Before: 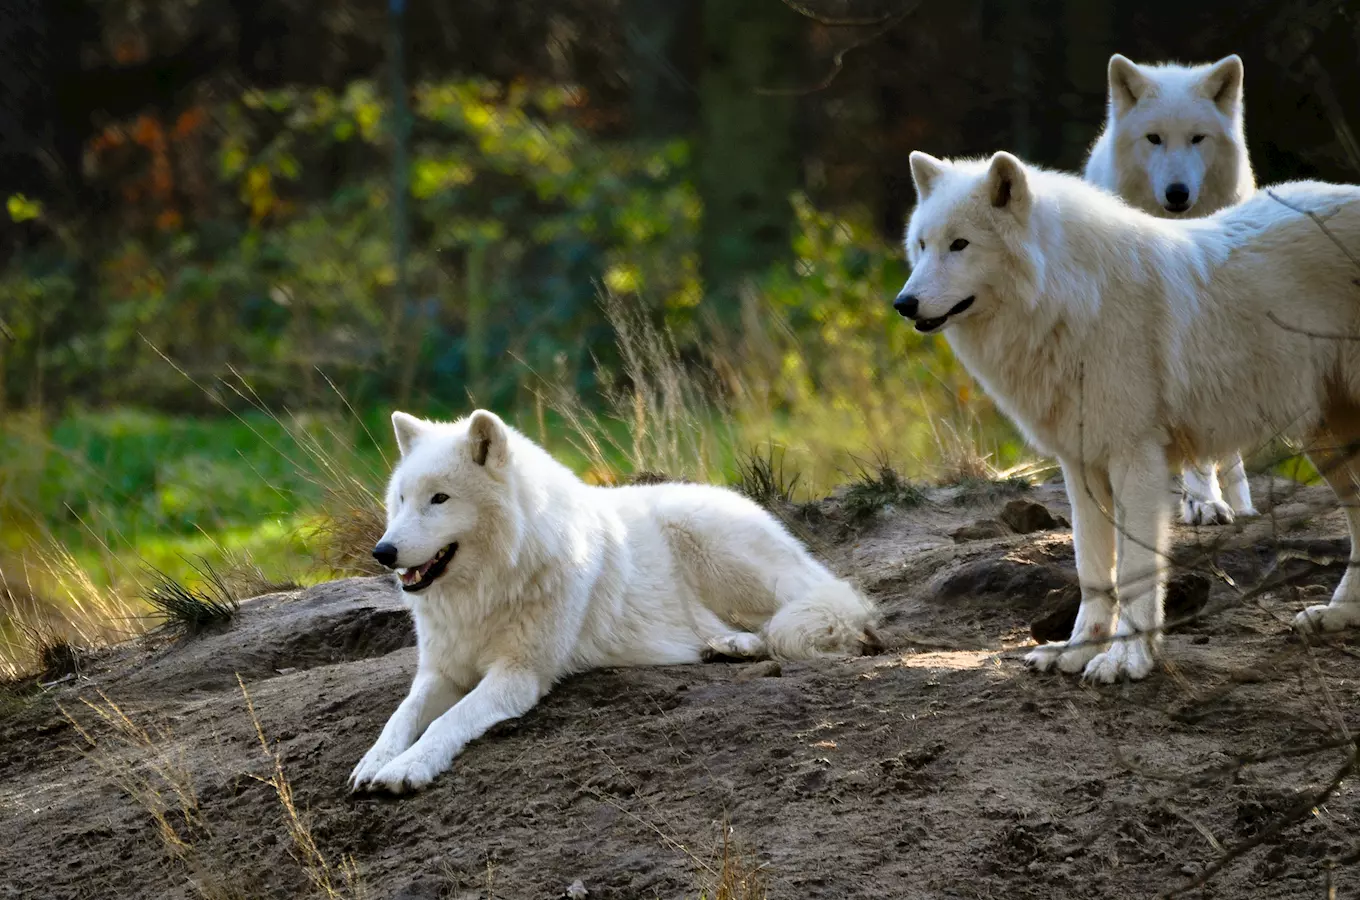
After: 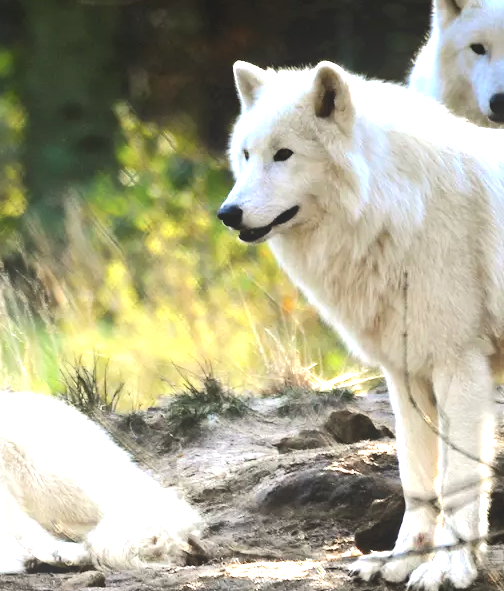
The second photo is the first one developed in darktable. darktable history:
exposure: exposure 1.263 EV, compensate highlight preservation false
local contrast: detail 70%
crop and rotate: left 49.775%, top 10.086%, right 13.145%, bottom 24.201%
tone equalizer: -8 EV -0.767 EV, -7 EV -0.736 EV, -6 EV -0.571 EV, -5 EV -0.378 EV, -3 EV 0.386 EV, -2 EV 0.6 EV, -1 EV 0.68 EV, +0 EV 0.734 EV, edges refinement/feathering 500, mask exposure compensation -1.57 EV, preserve details no
contrast brightness saturation: contrast 0.064, brightness -0.009, saturation -0.248
